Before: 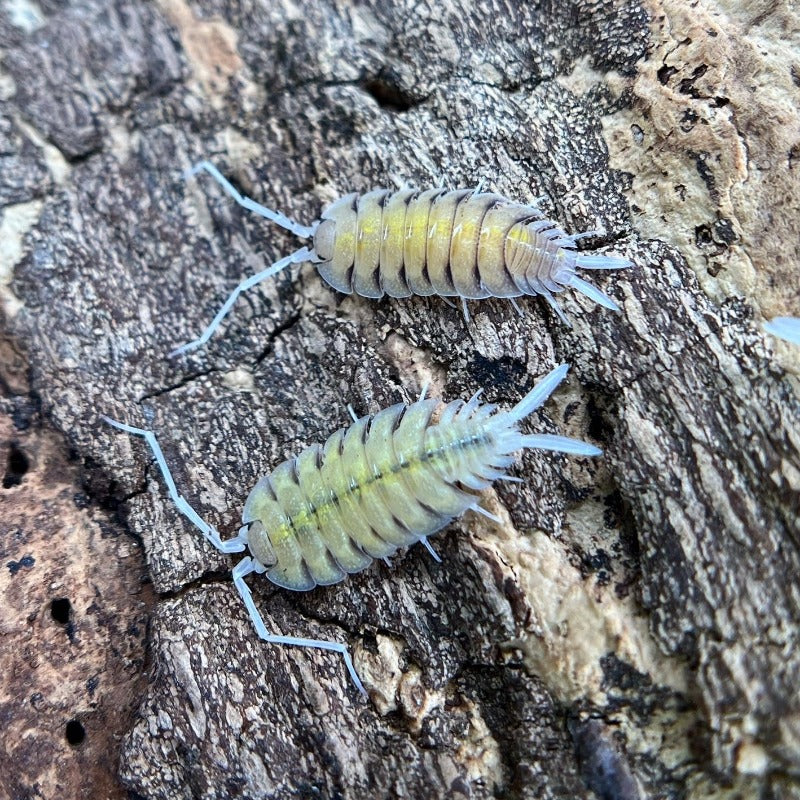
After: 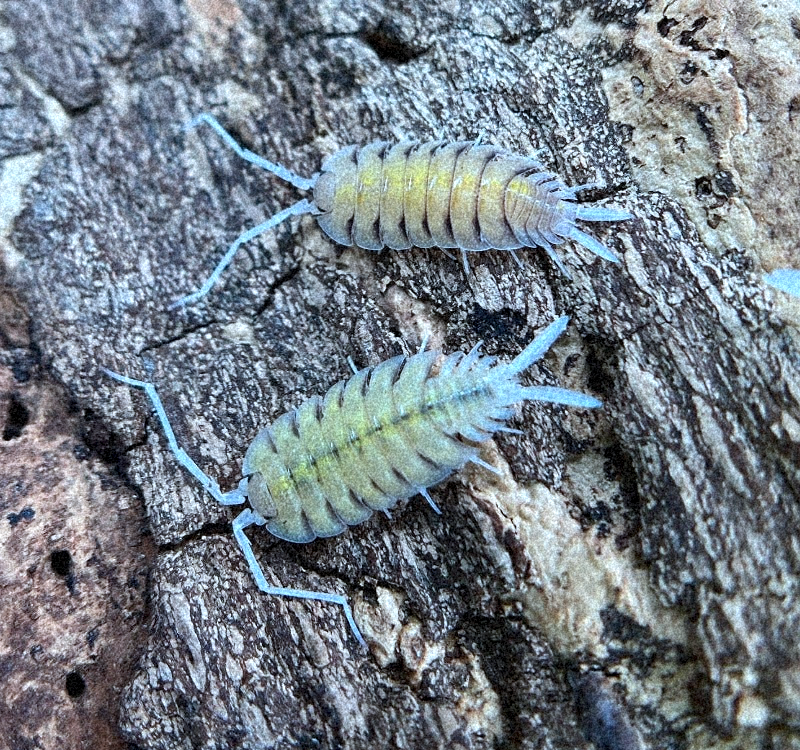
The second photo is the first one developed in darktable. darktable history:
crop and rotate: top 6.25%
color correction: highlights a* -4.18, highlights b* -10.81
grain: coarseness 46.9 ISO, strength 50.21%, mid-tones bias 0%
